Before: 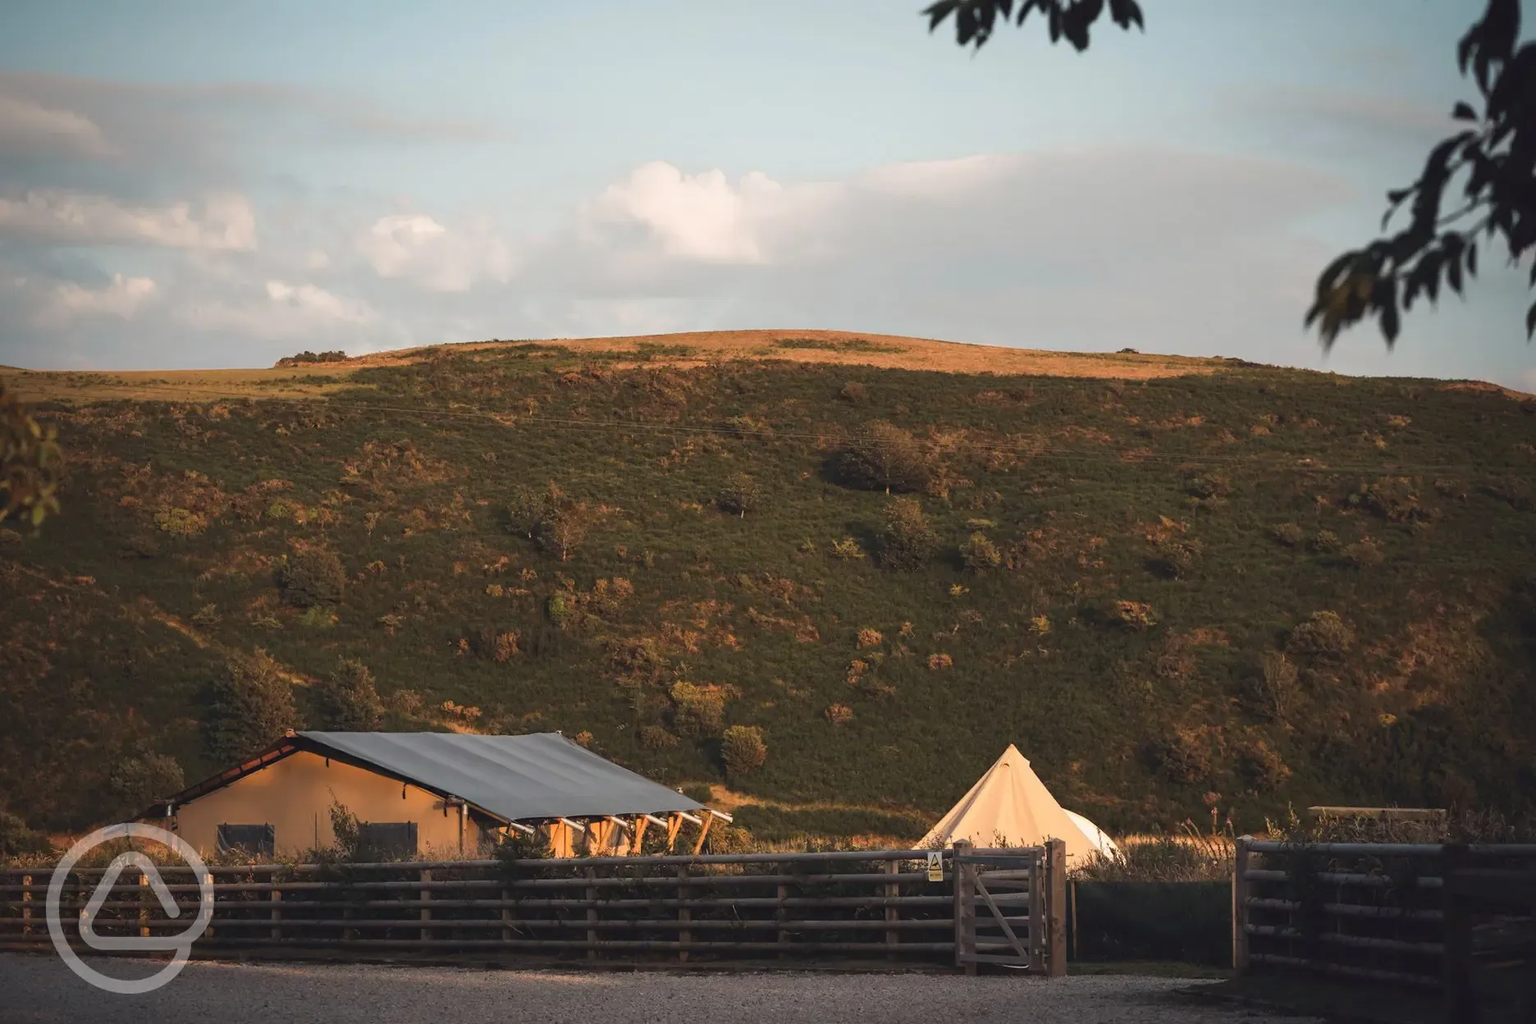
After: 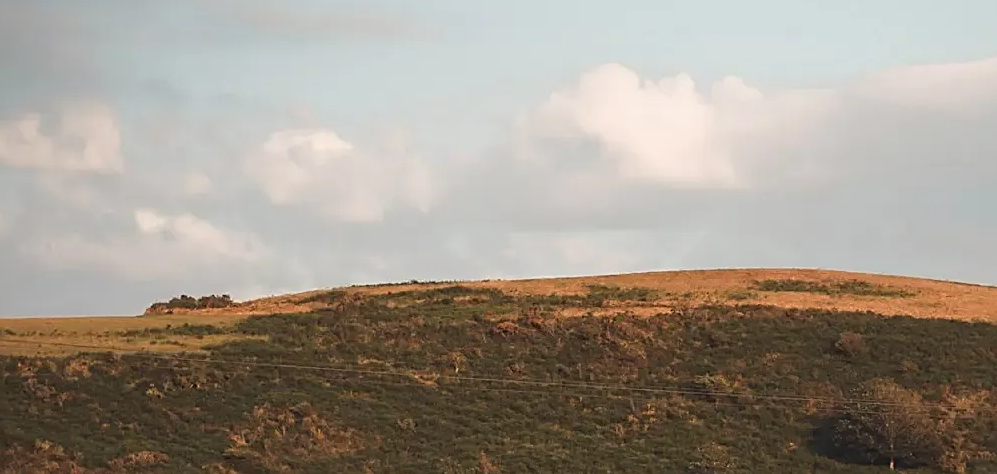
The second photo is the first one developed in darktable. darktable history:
sharpen: on, module defaults
crop: left 10.183%, top 10.664%, right 36.529%, bottom 51.305%
